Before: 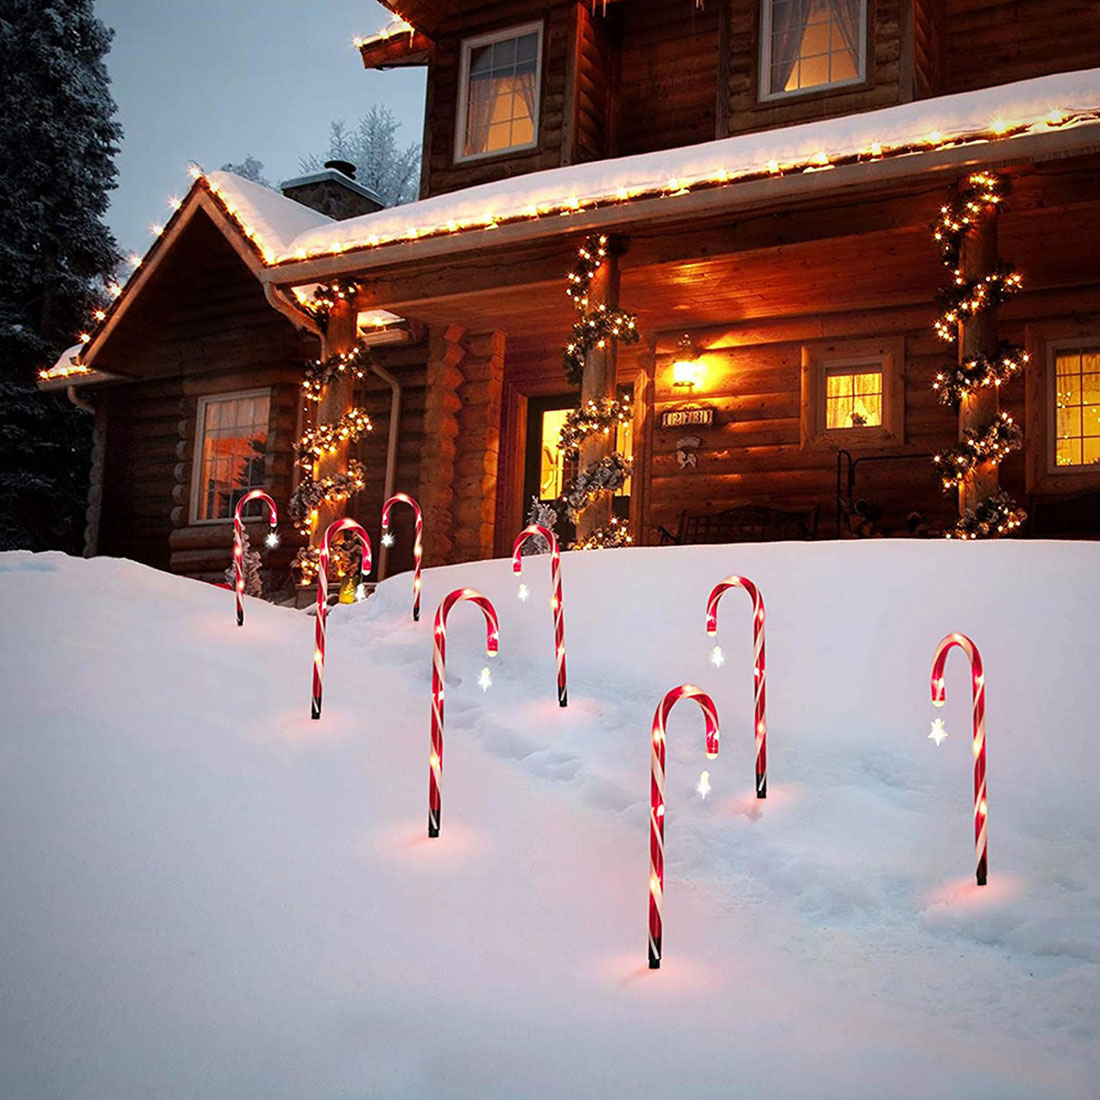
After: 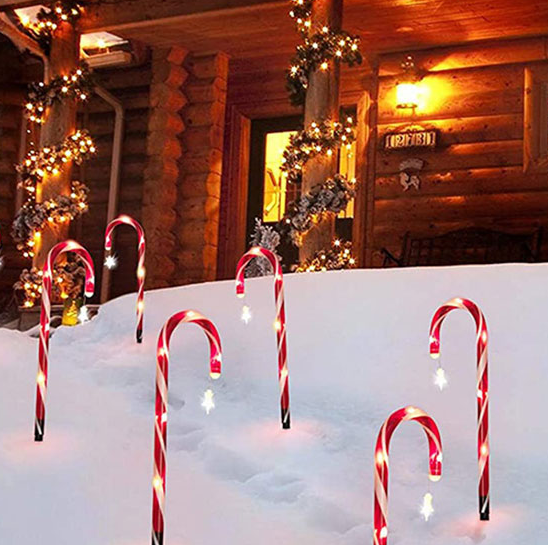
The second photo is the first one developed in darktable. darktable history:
crop: left 25.202%, top 25.336%, right 24.932%, bottom 25.062%
